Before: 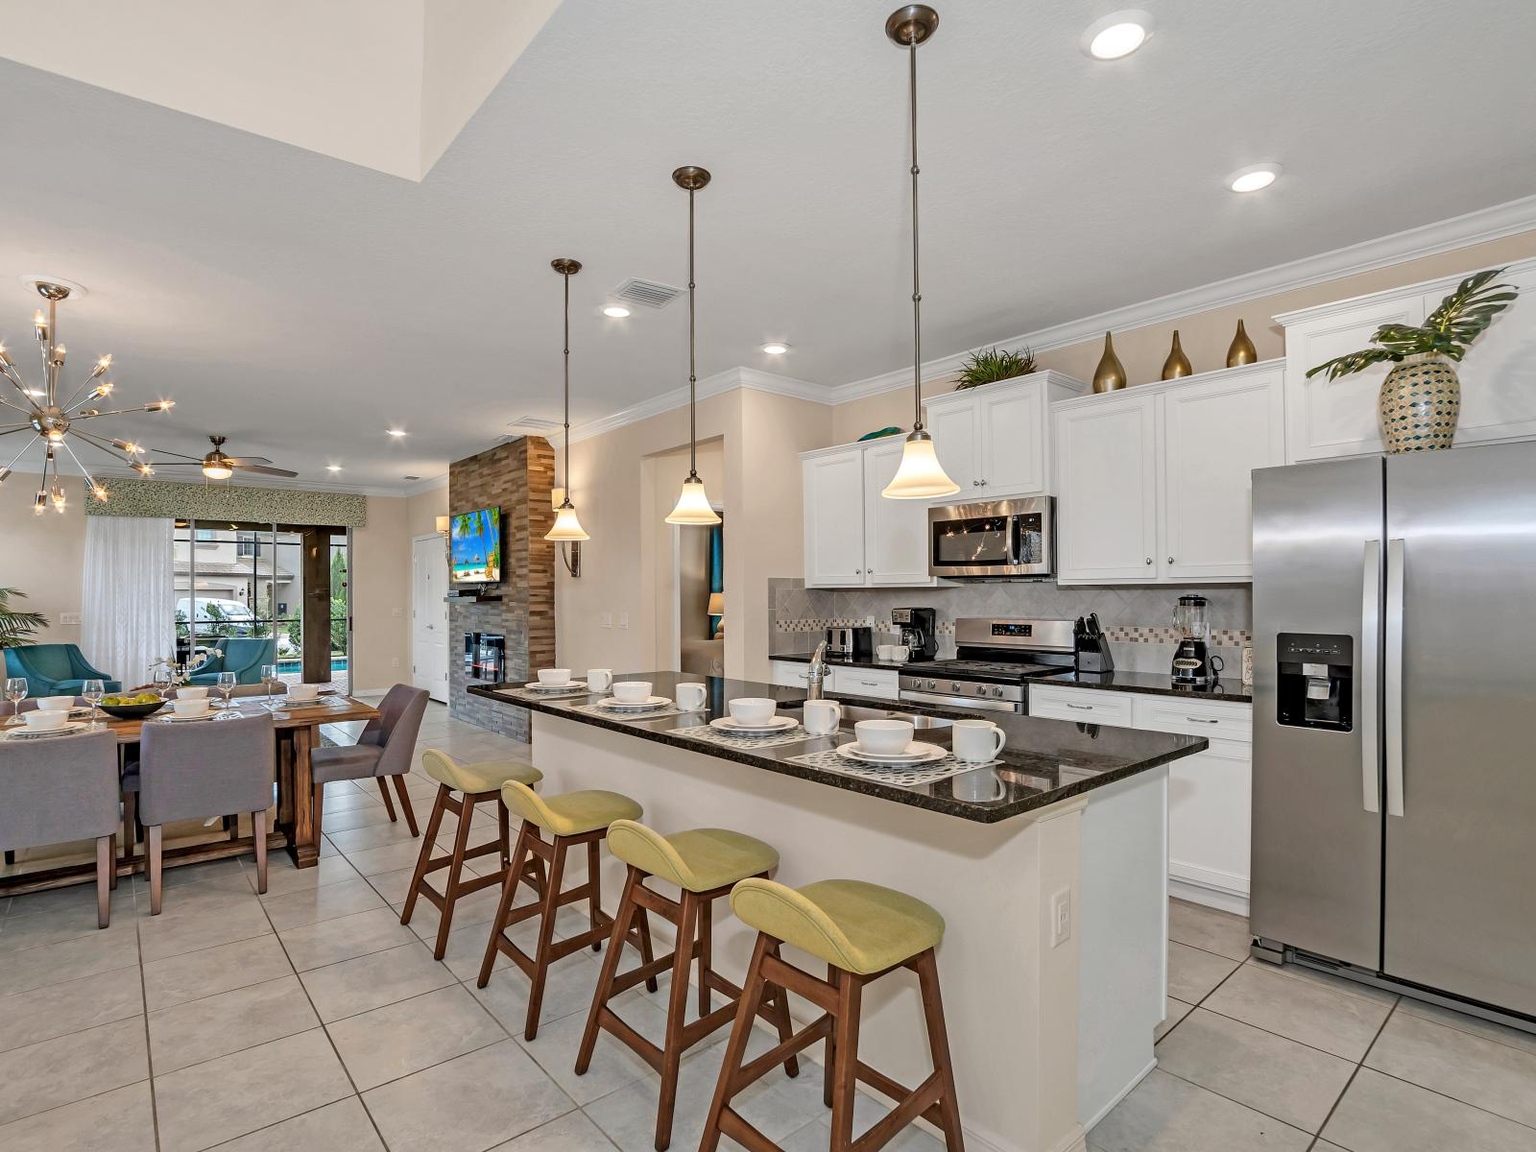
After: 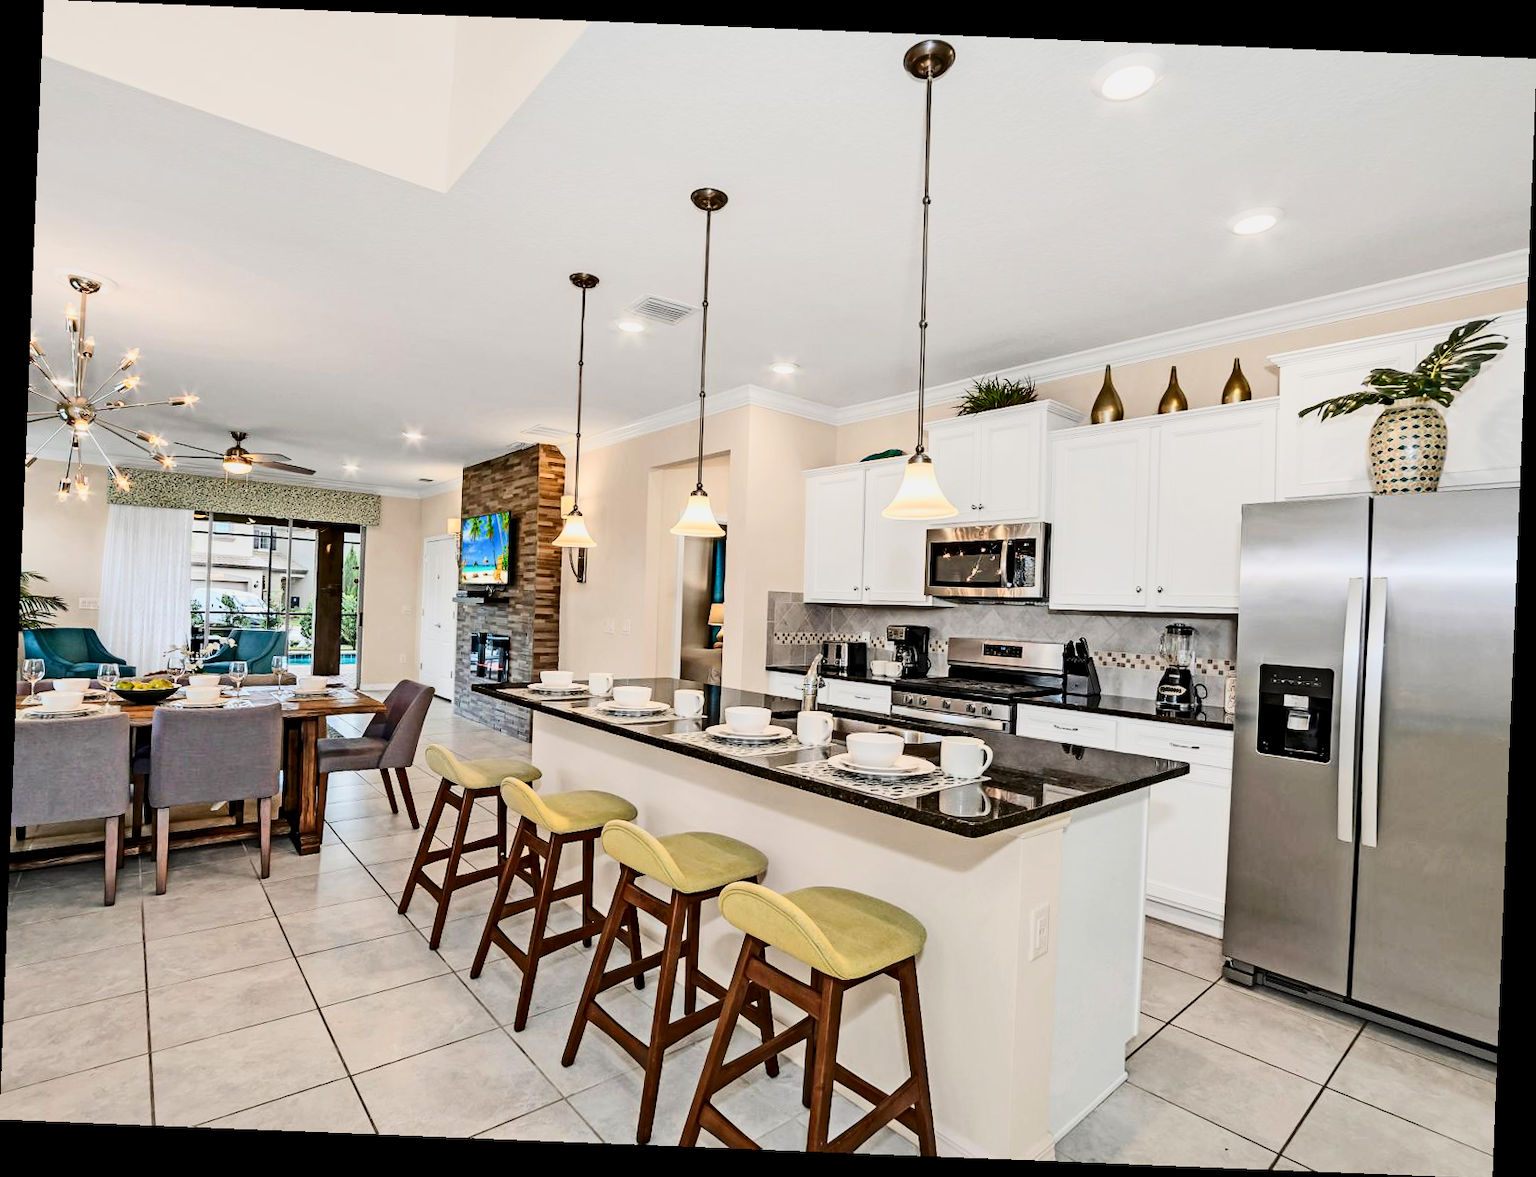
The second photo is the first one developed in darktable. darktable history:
filmic rgb: black relative exposure -7.65 EV, white relative exposure 4.56 EV, hardness 3.61
contrast brightness saturation: contrast 0.4, brightness 0.1, saturation 0.21
rotate and perspective: rotation 2.27°, automatic cropping off
